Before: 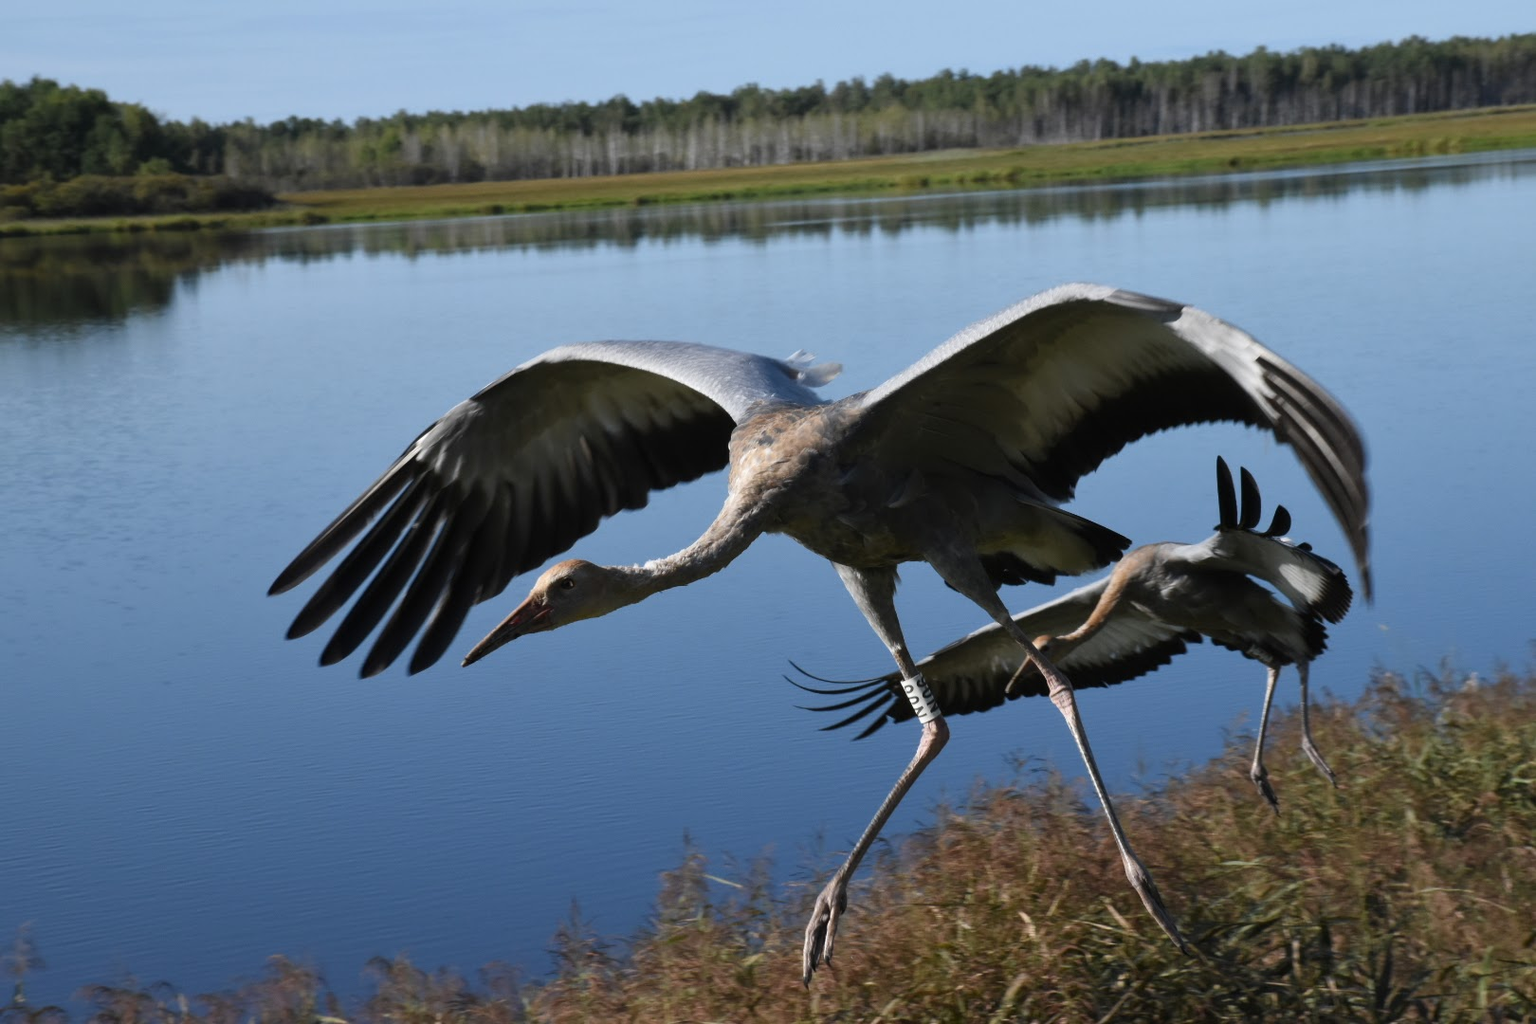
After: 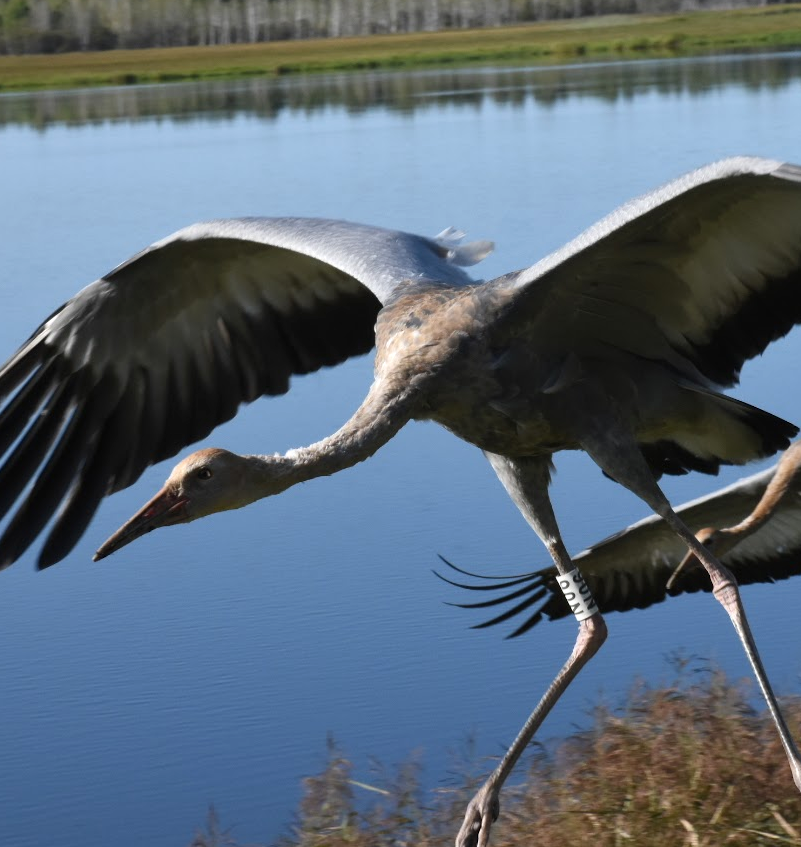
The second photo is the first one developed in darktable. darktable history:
exposure: exposure 0.191 EV, compensate highlight preservation false
crop and rotate: angle 0.02°, left 24.353%, top 13.219%, right 26.156%, bottom 8.224%
